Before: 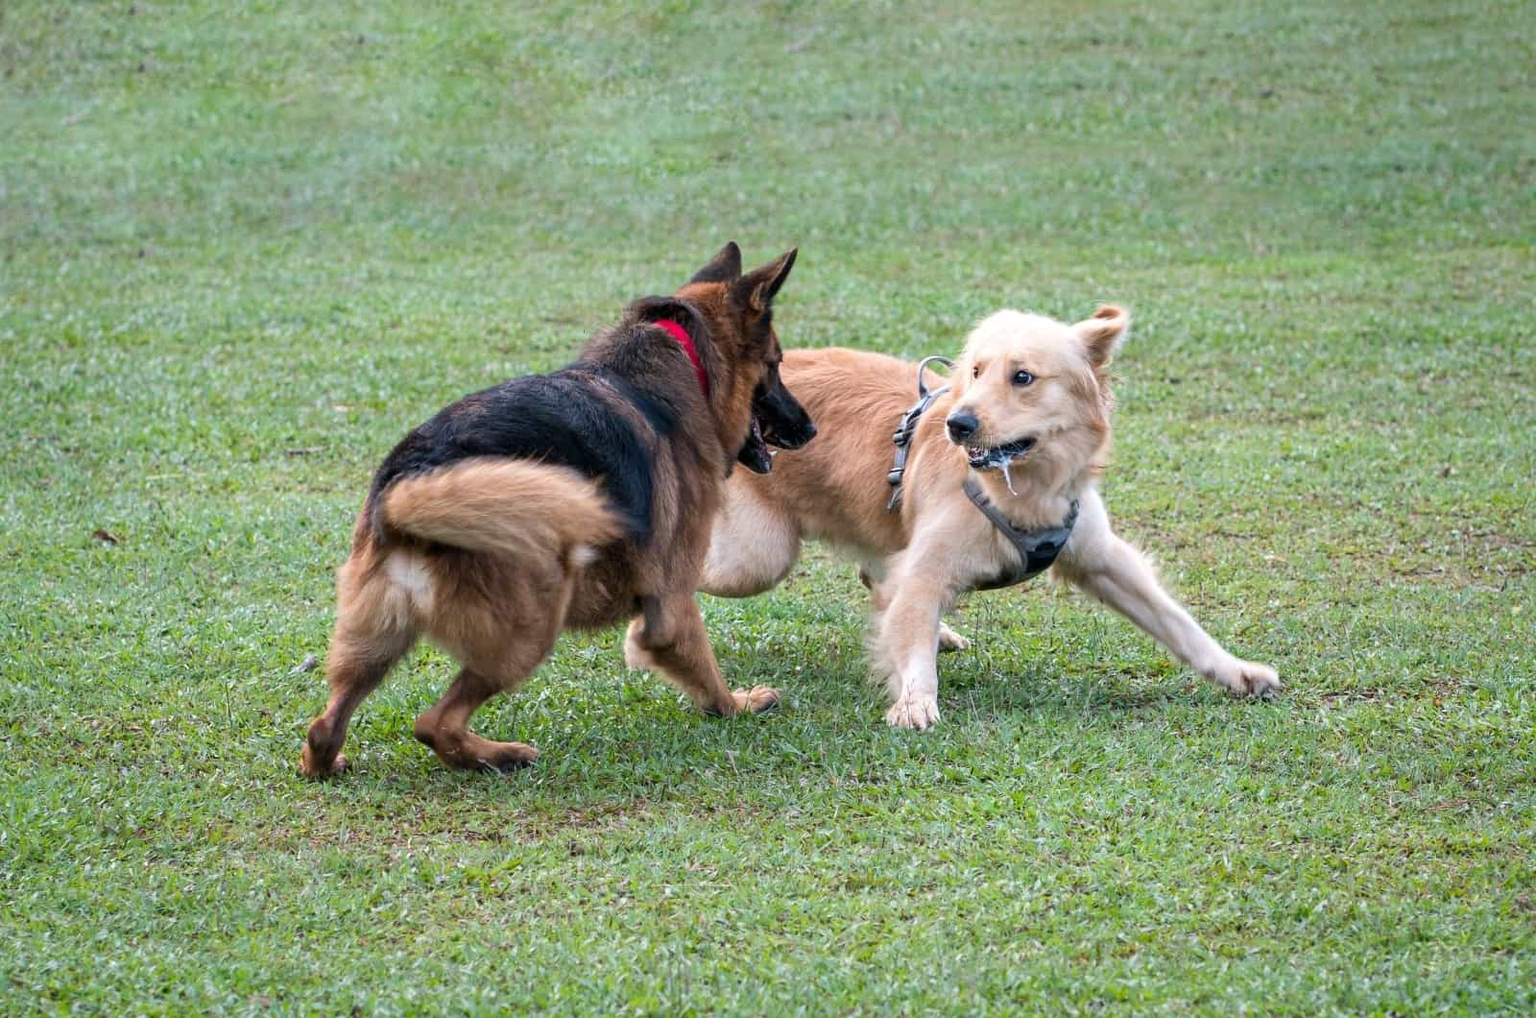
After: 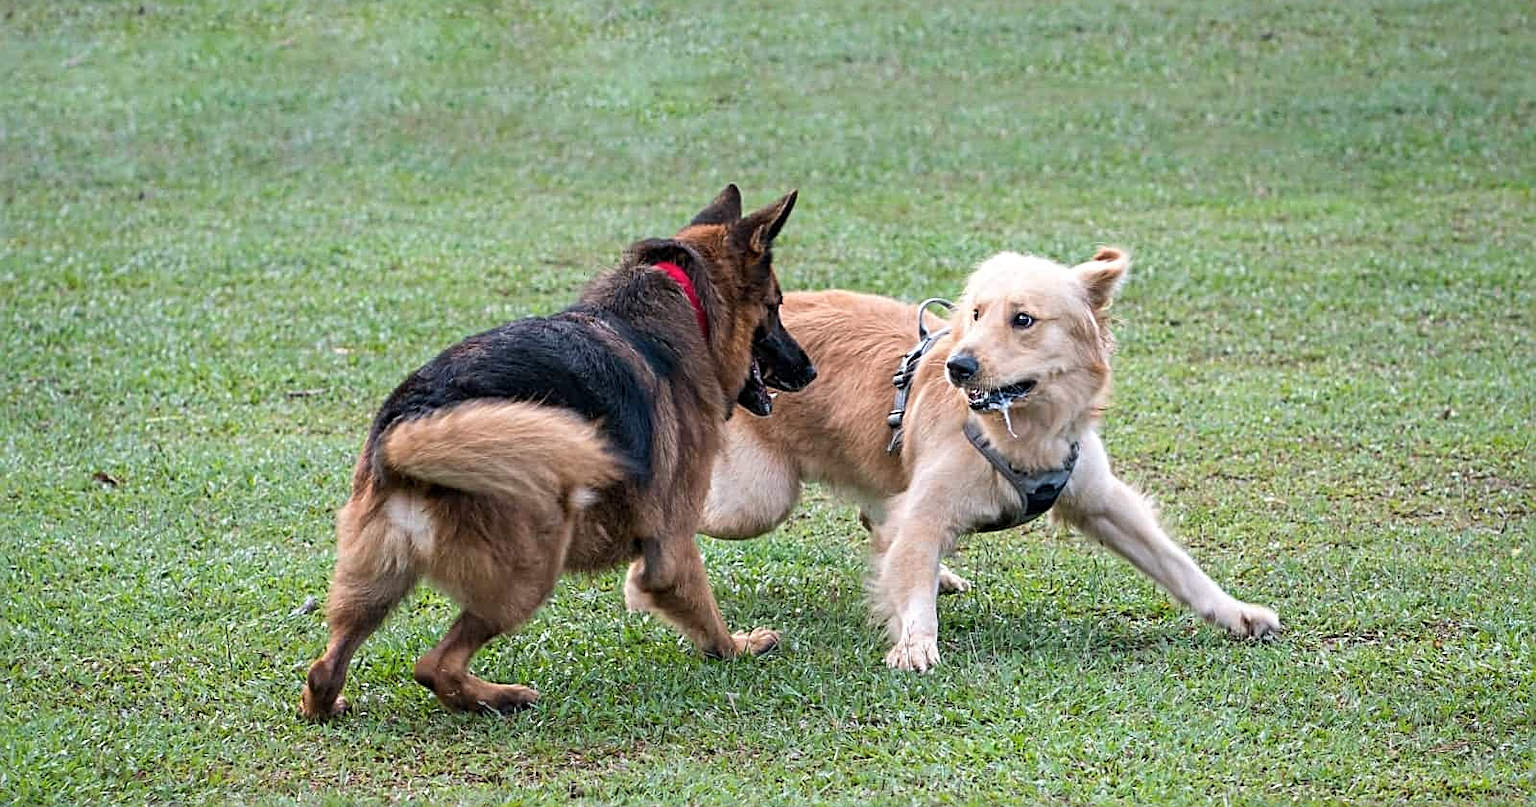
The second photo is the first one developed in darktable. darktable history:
sharpen: radius 2.676, amount 0.669
crop and rotate: top 5.667%, bottom 14.937%
